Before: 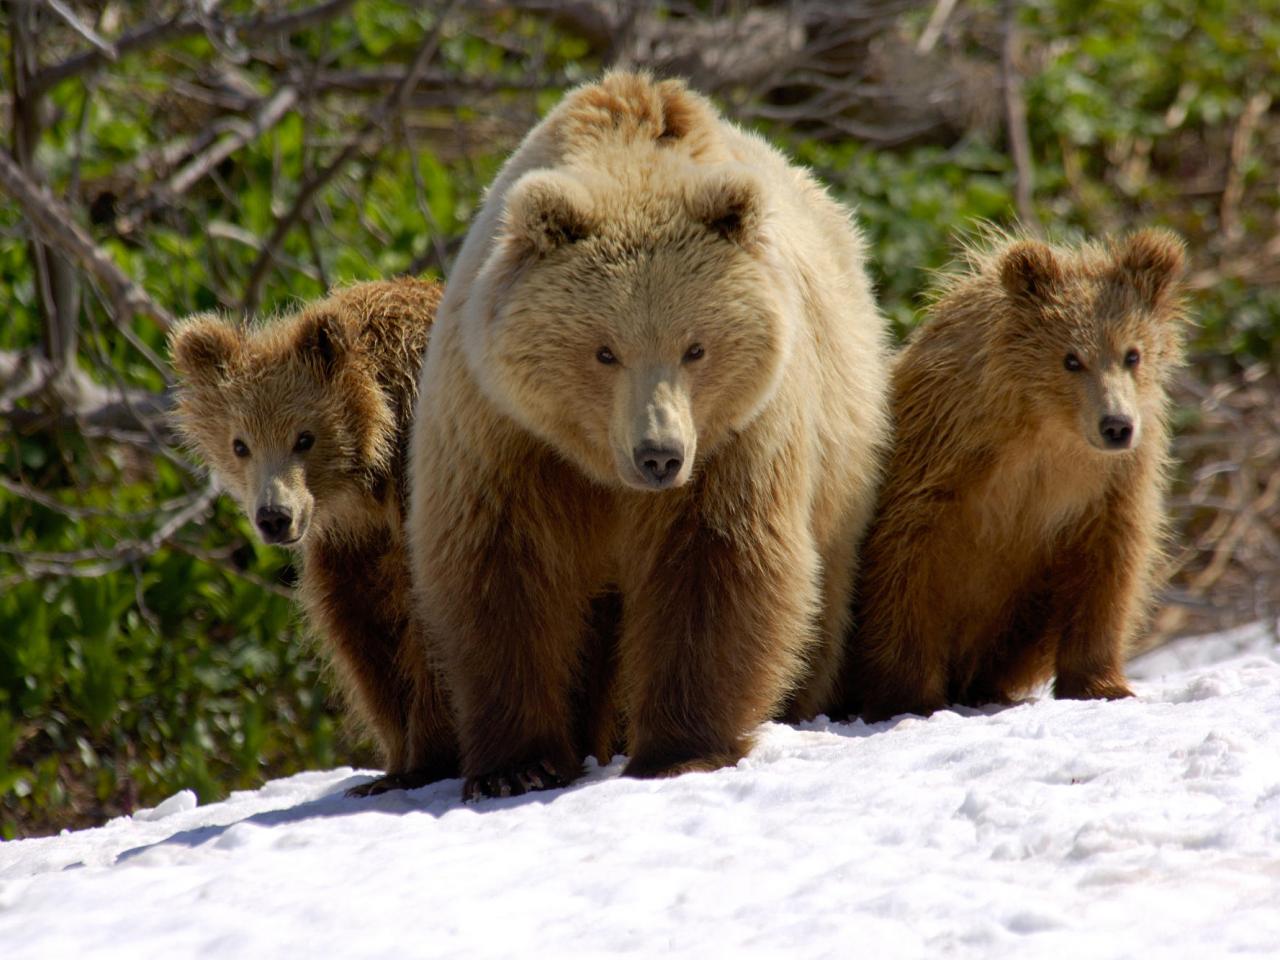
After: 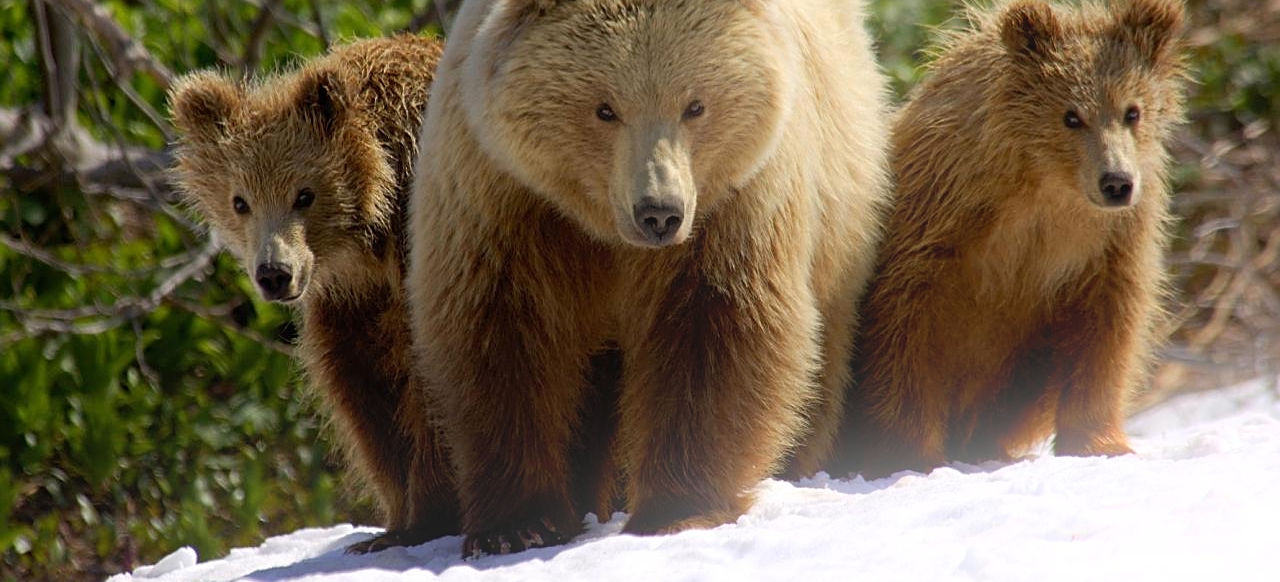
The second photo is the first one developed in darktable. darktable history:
rgb levels: preserve colors max RGB
sharpen: on, module defaults
crop and rotate: top 25.357%, bottom 13.942%
bloom: threshold 82.5%, strength 16.25%
